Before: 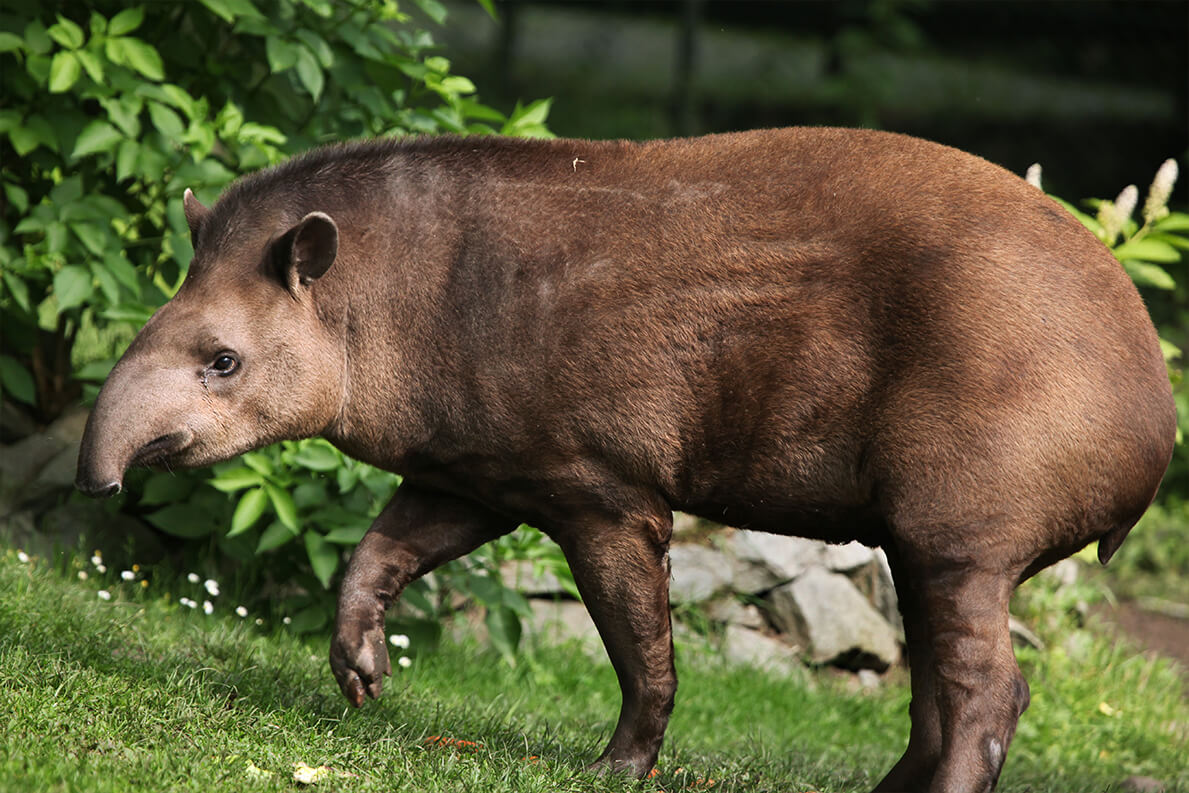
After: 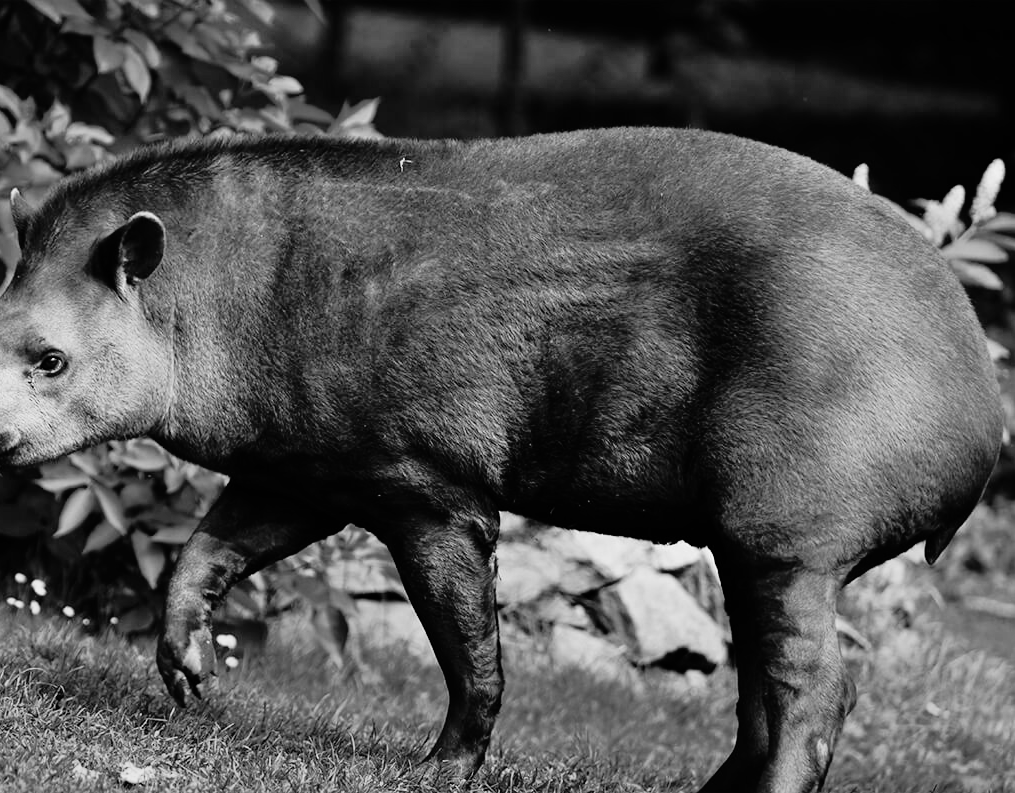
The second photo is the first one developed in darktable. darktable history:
exposure: compensate highlight preservation false
crop and rotate: left 14.584%
monochrome: a 0, b 0, size 0.5, highlights 0.57
fill light: exposure -2 EV, width 8.6
tone curve: curves: ch0 [(0, 0.003) (0.044, 0.032) (0.12, 0.089) (0.19, 0.175) (0.271, 0.294) (0.457, 0.546) (0.588, 0.71) (0.701, 0.815) (0.86, 0.922) (1, 0.982)]; ch1 [(0, 0) (0.247, 0.215) (0.433, 0.382) (0.466, 0.426) (0.493, 0.481) (0.501, 0.5) (0.517, 0.524) (0.557, 0.582) (0.598, 0.651) (0.671, 0.735) (0.796, 0.85) (1, 1)]; ch2 [(0, 0) (0.249, 0.216) (0.357, 0.317) (0.448, 0.432) (0.478, 0.492) (0.498, 0.499) (0.517, 0.53) (0.537, 0.57) (0.569, 0.623) (0.61, 0.663) (0.706, 0.75) (0.808, 0.809) (0.991, 0.968)], color space Lab, independent channels, preserve colors none
color calibration: x 0.342, y 0.355, temperature 5146 K
